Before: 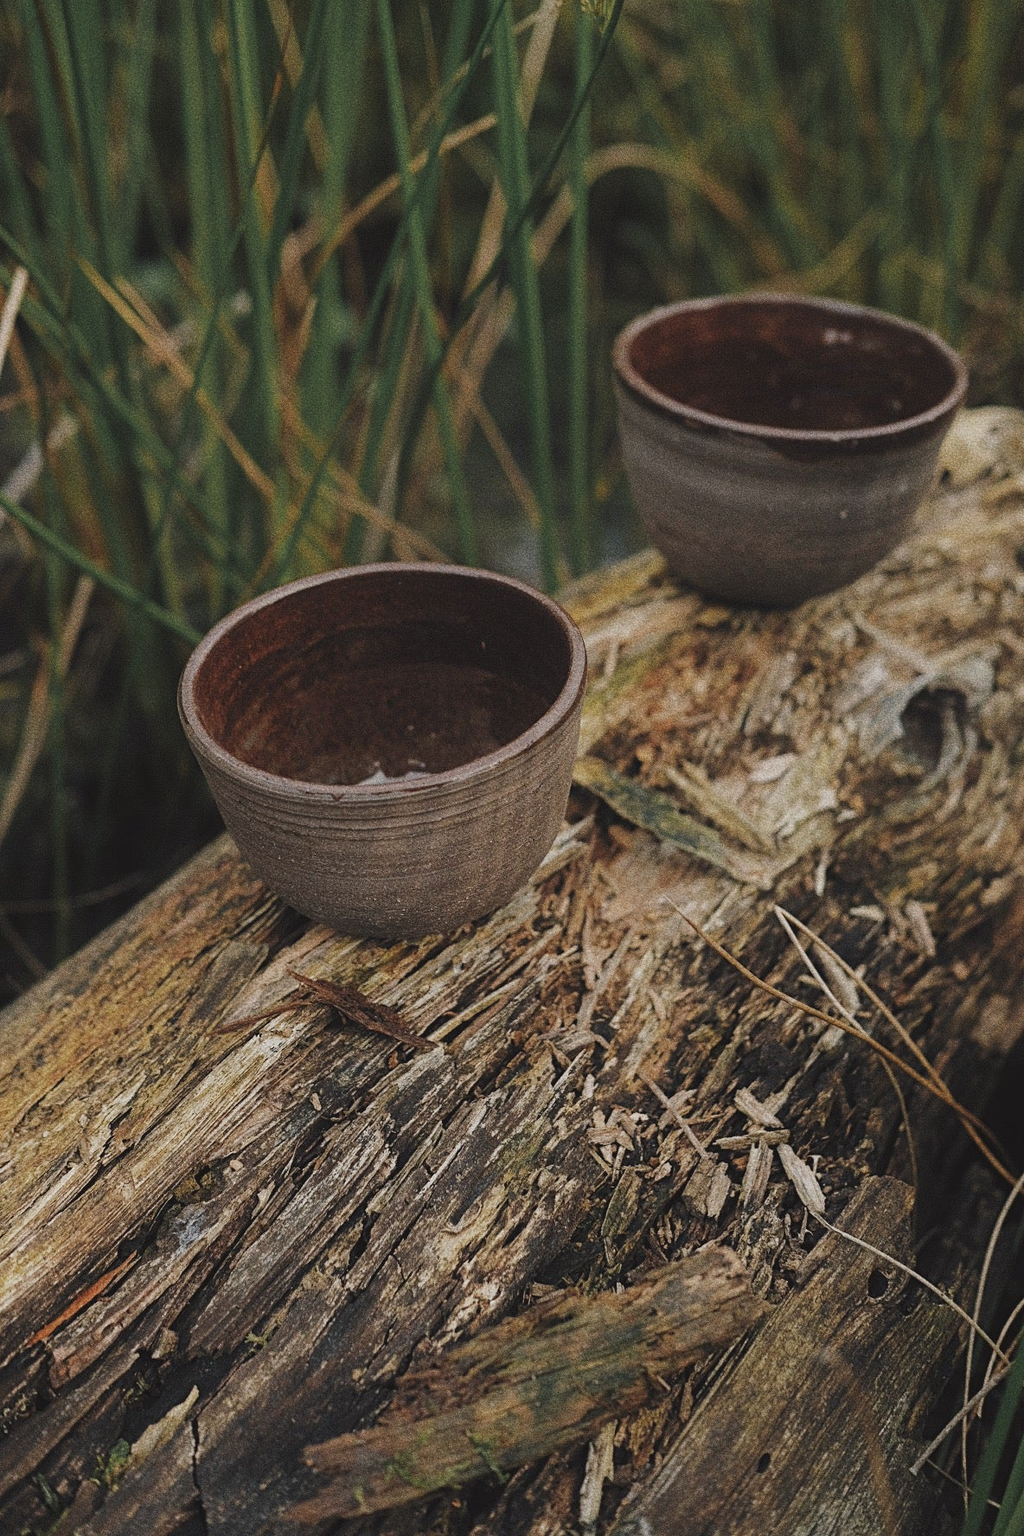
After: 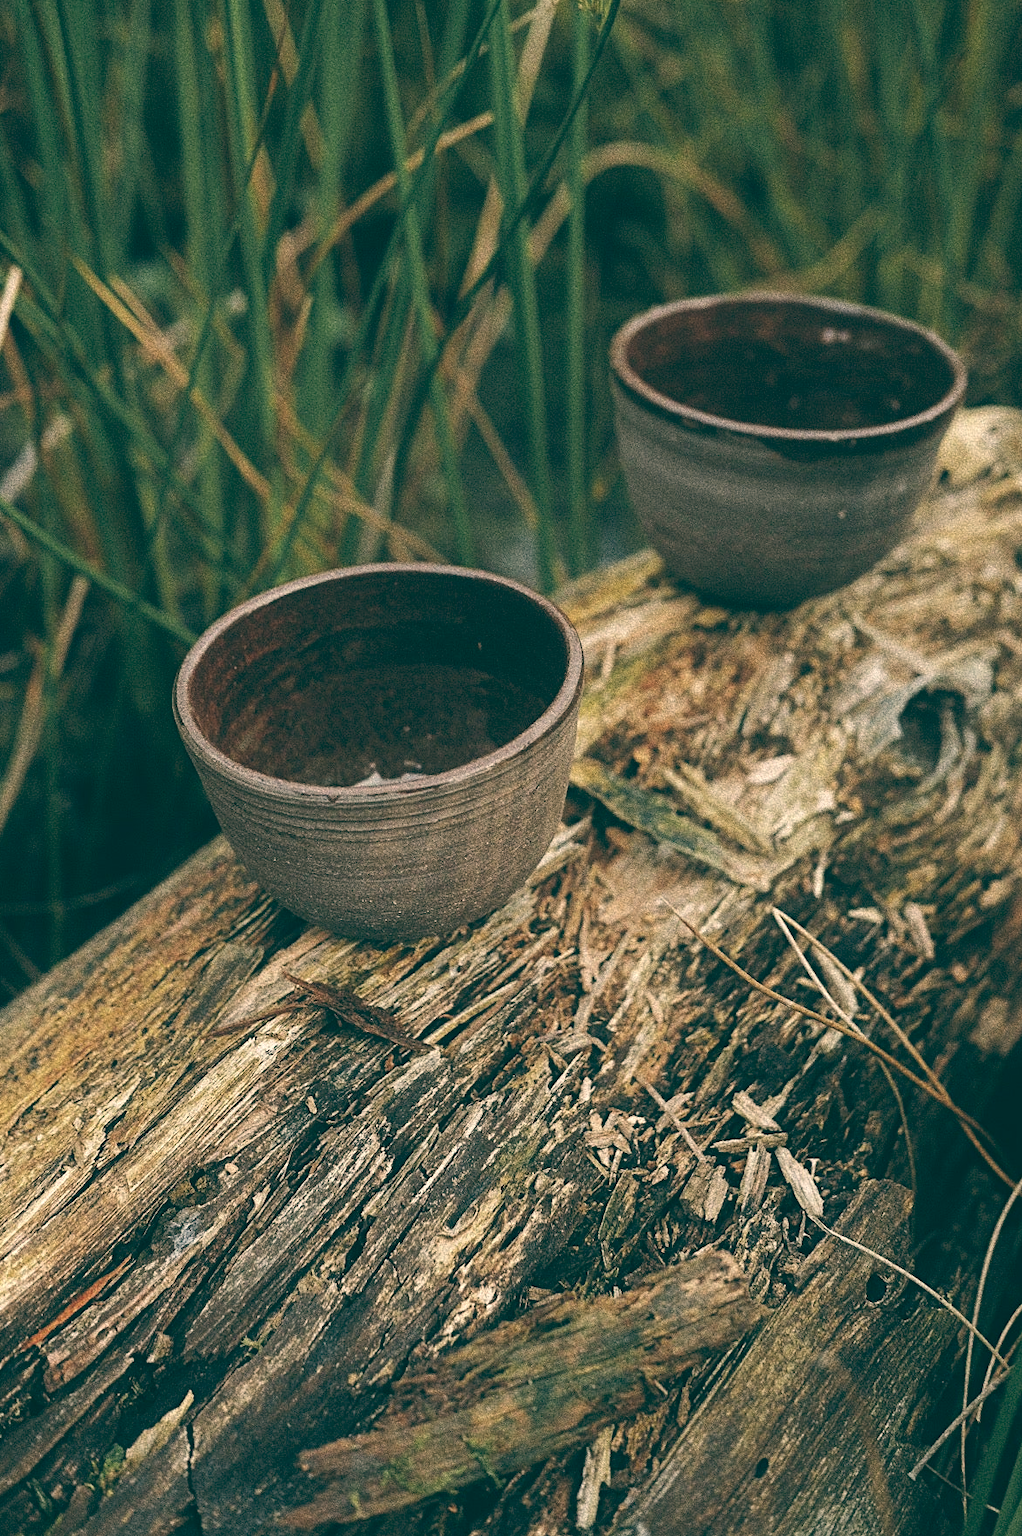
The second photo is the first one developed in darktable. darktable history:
crop and rotate: left 0.614%, top 0.179%, bottom 0.309%
color balance: lift [1.005, 0.99, 1.007, 1.01], gamma [1, 0.979, 1.011, 1.021], gain [0.923, 1.098, 1.025, 0.902], input saturation 90.45%, contrast 7.73%, output saturation 105.91%
exposure: exposure 0.6 EV, compensate highlight preservation false
